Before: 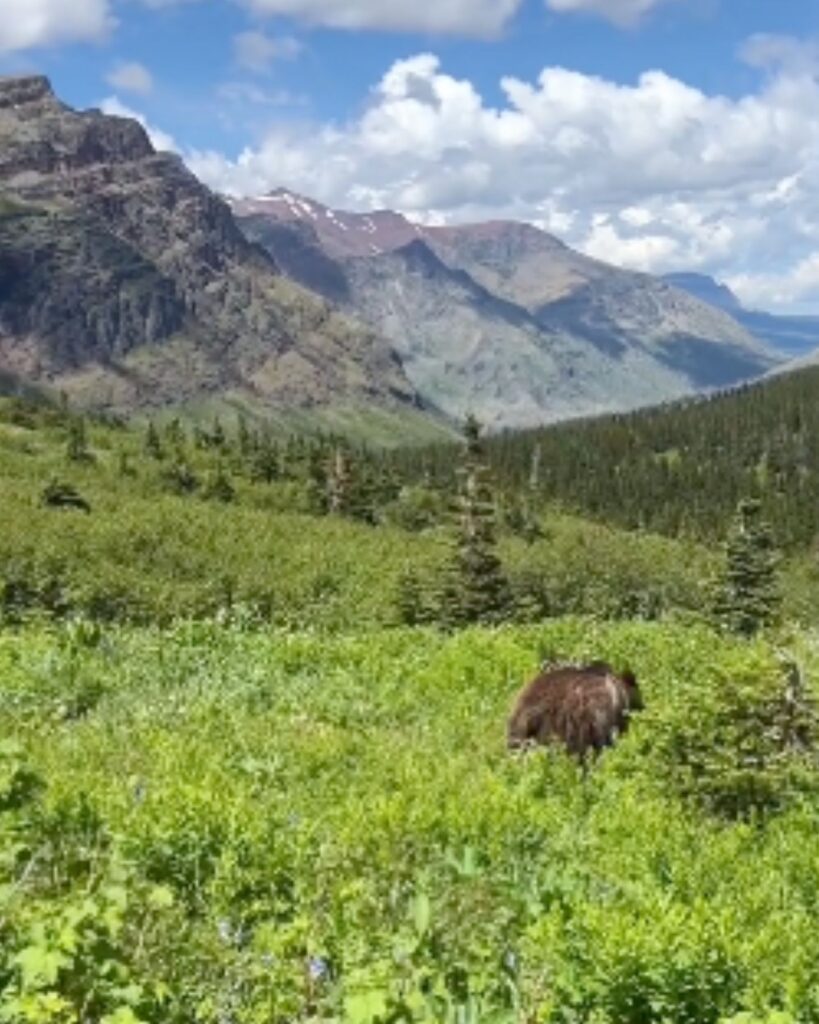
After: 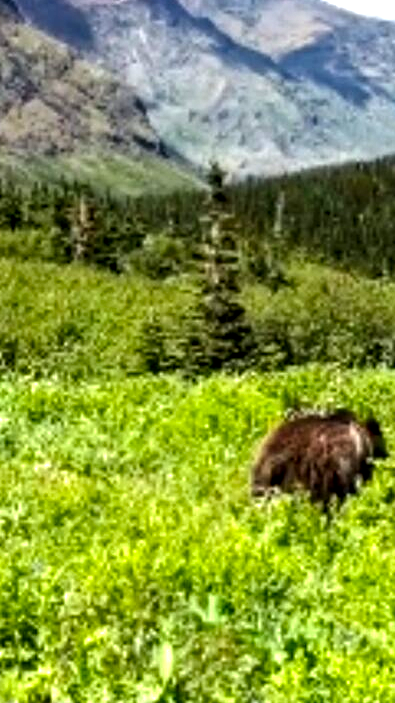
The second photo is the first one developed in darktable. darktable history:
crop: left 31.379%, top 24.658%, right 20.326%, bottom 6.628%
filmic rgb: black relative exposure -8.2 EV, white relative exposure 2.2 EV, threshold 3 EV, hardness 7.11, latitude 85.74%, contrast 1.696, highlights saturation mix -4%, shadows ↔ highlights balance -2.69%, preserve chrominance no, color science v5 (2021), contrast in shadows safe, contrast in highlights safe, enable highlight reconstruction true
local contrast: highlights 100%, shadows 100%, detail 120%, midtone range 0.2
